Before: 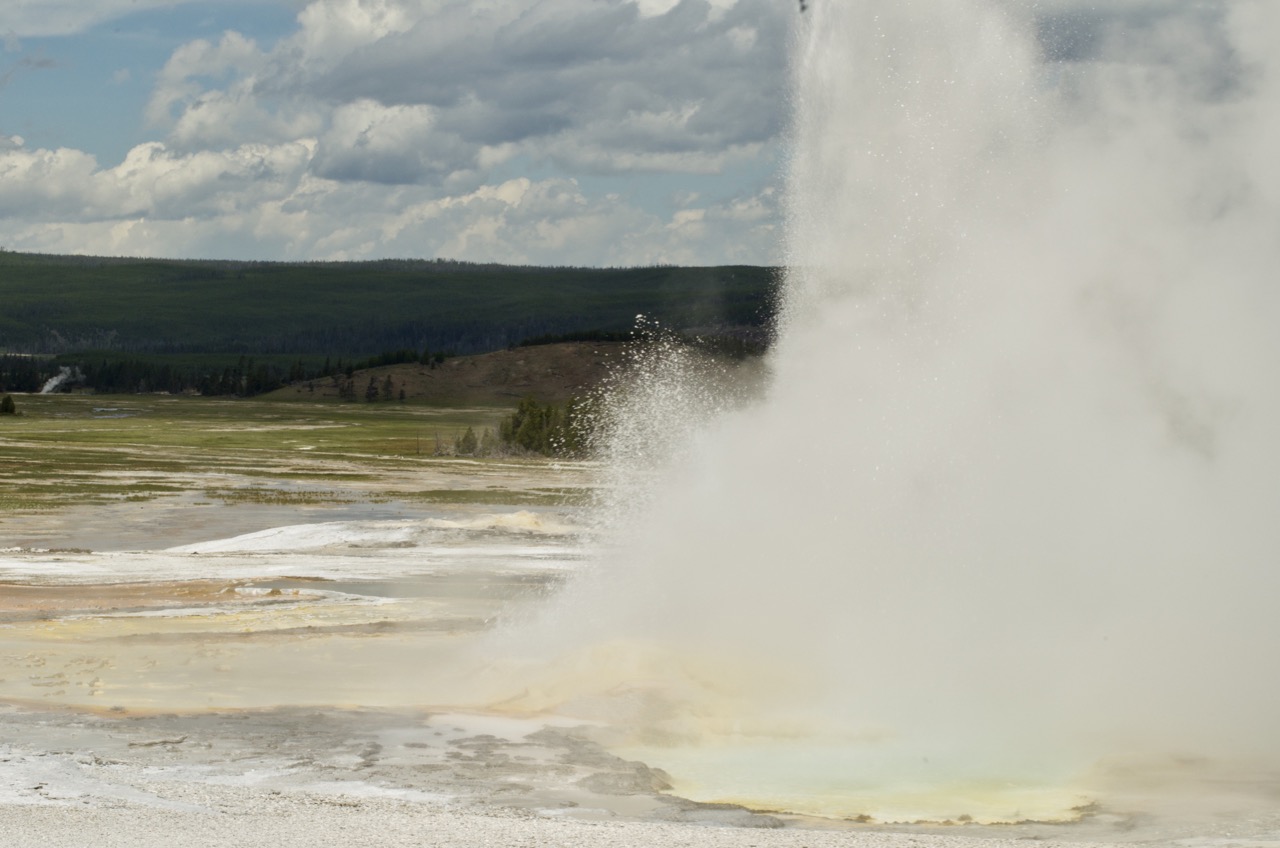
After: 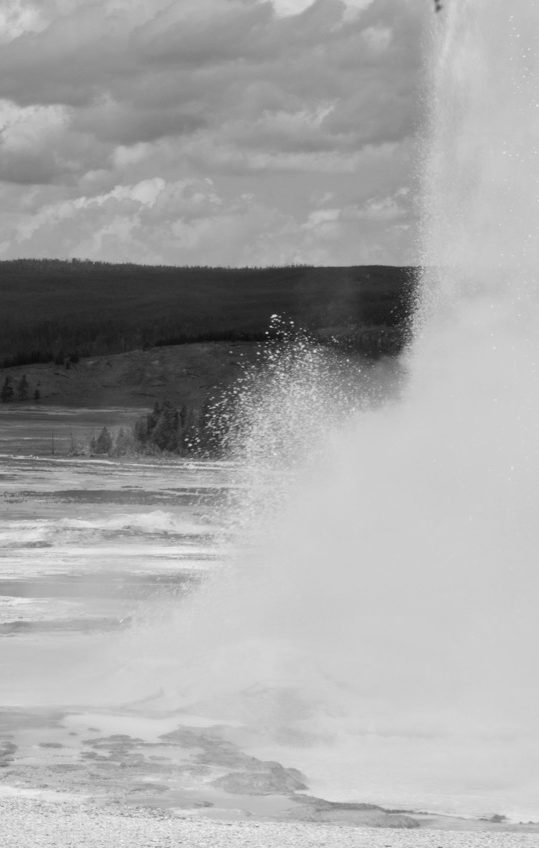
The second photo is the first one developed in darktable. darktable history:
white balance: red 1.08, blue 0.791
crop: left 28.583%, right 29.231%
monochrome: on, module defaults
